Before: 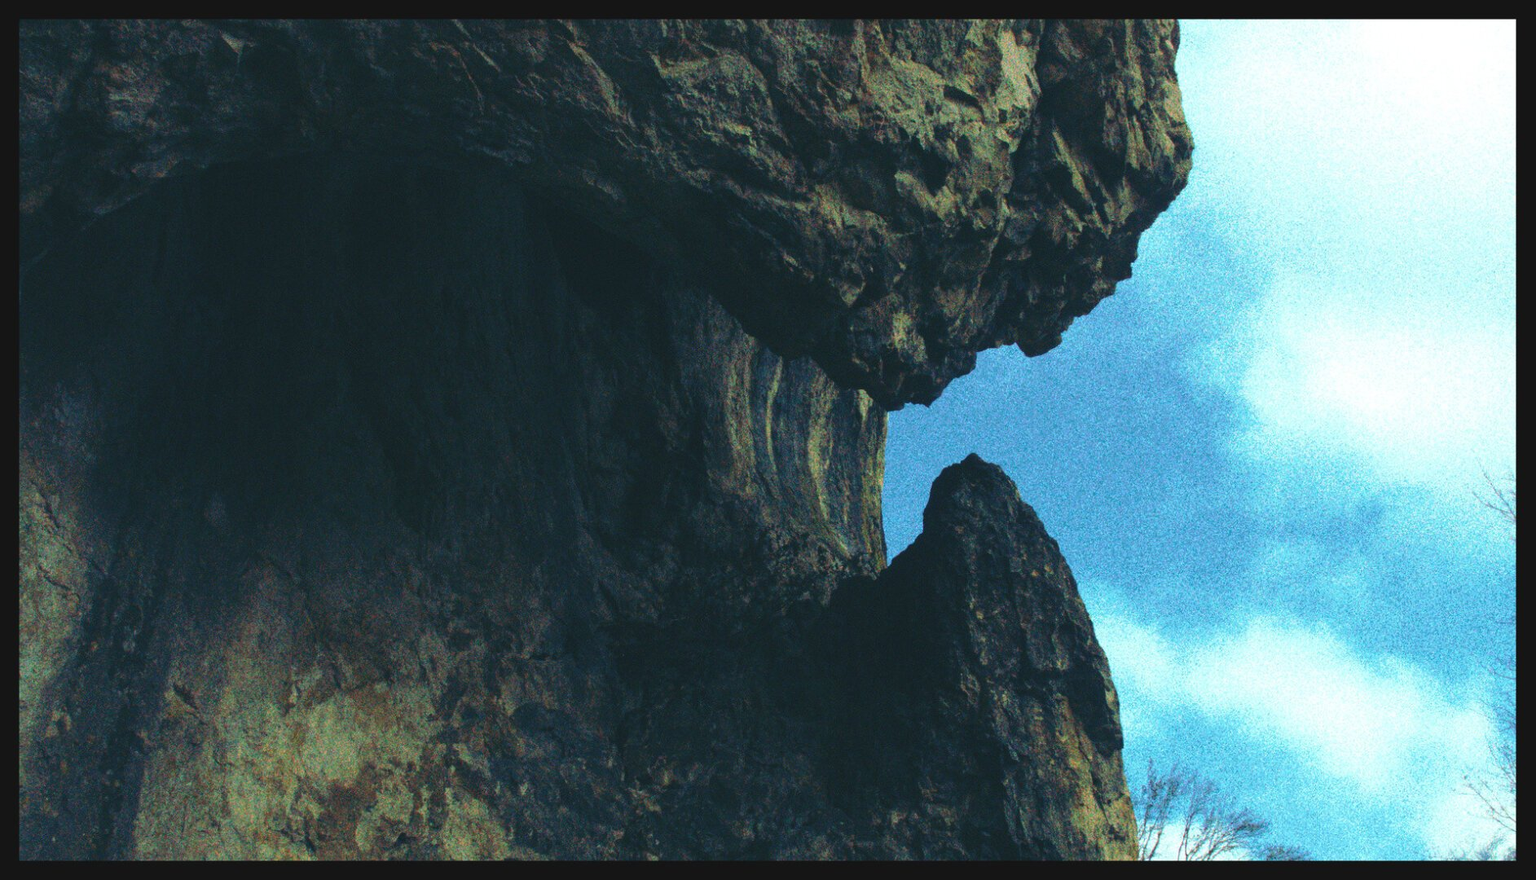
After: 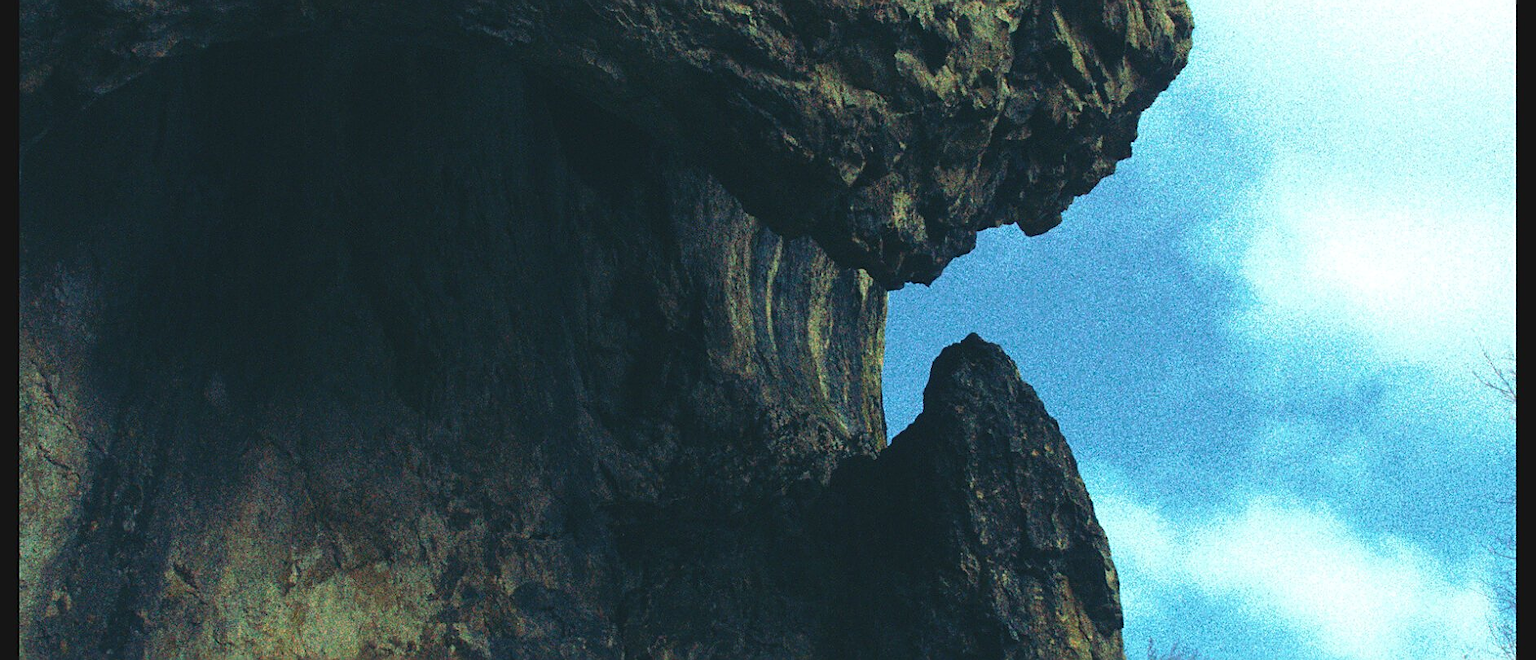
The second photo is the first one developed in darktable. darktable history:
tone equalizer: edges refinement/feathering 500, mask exposure compensation -1.57 EV, preserve details no
sharpen: on, module defaults
crop: top 13.769%, bottom 11.055%
